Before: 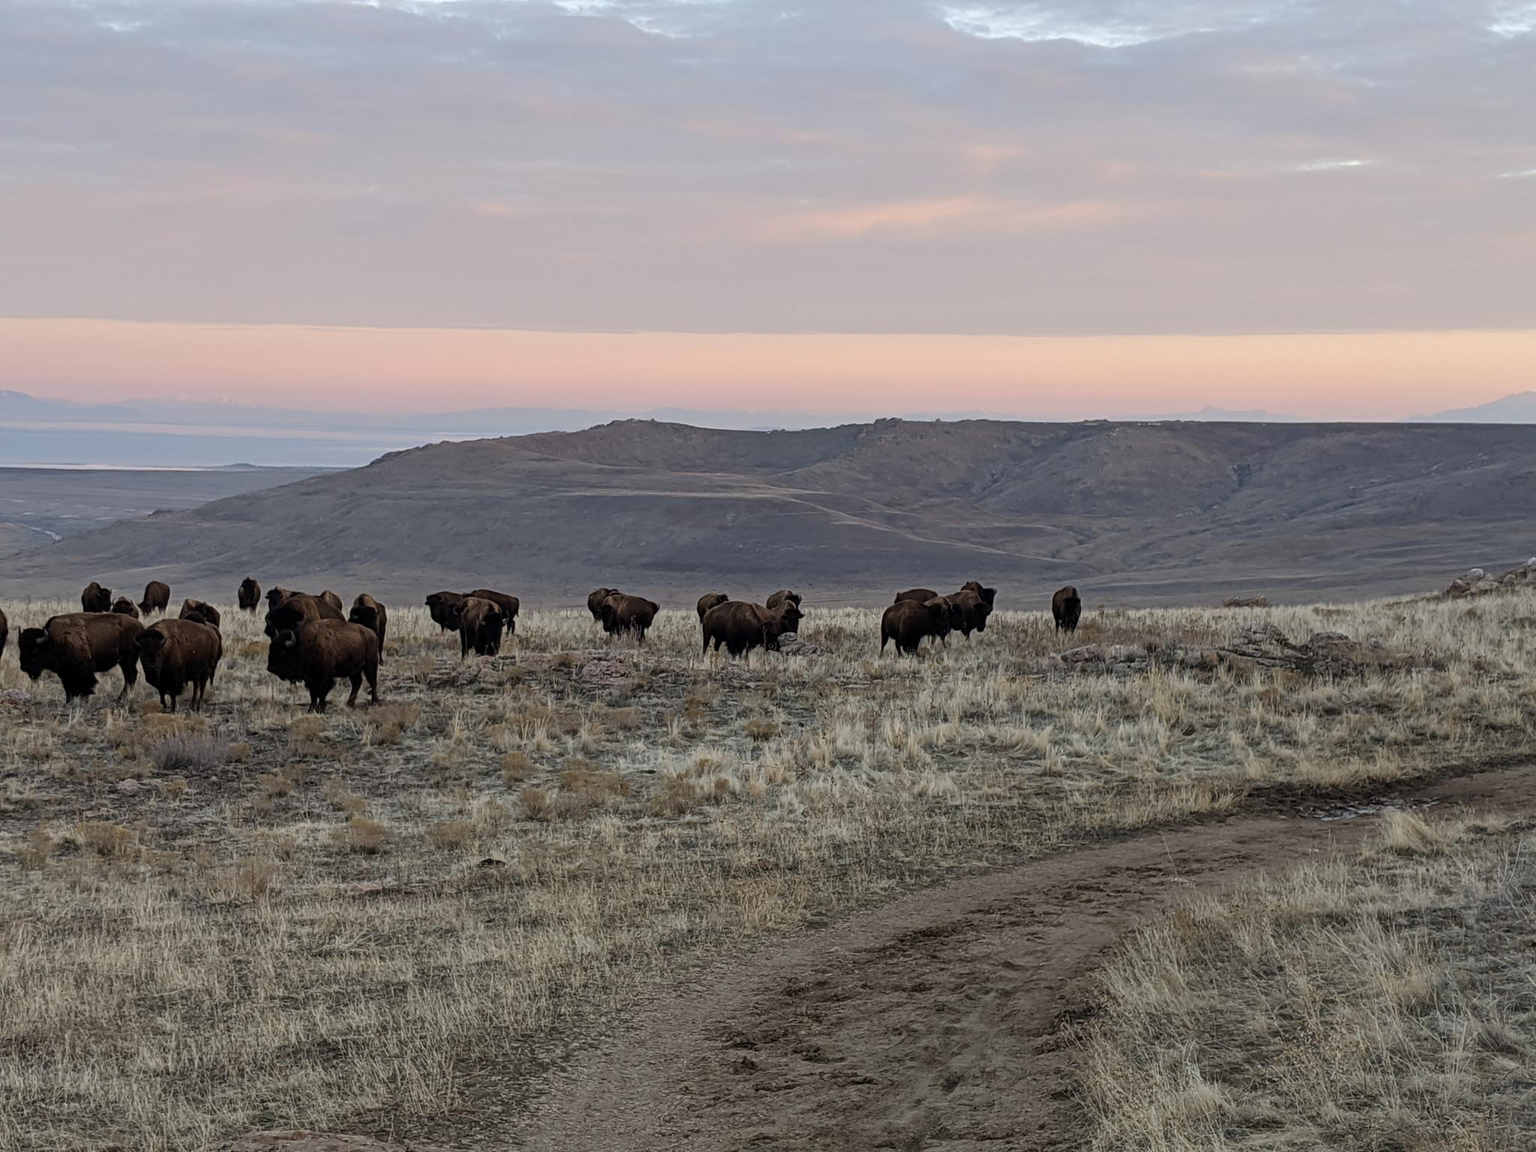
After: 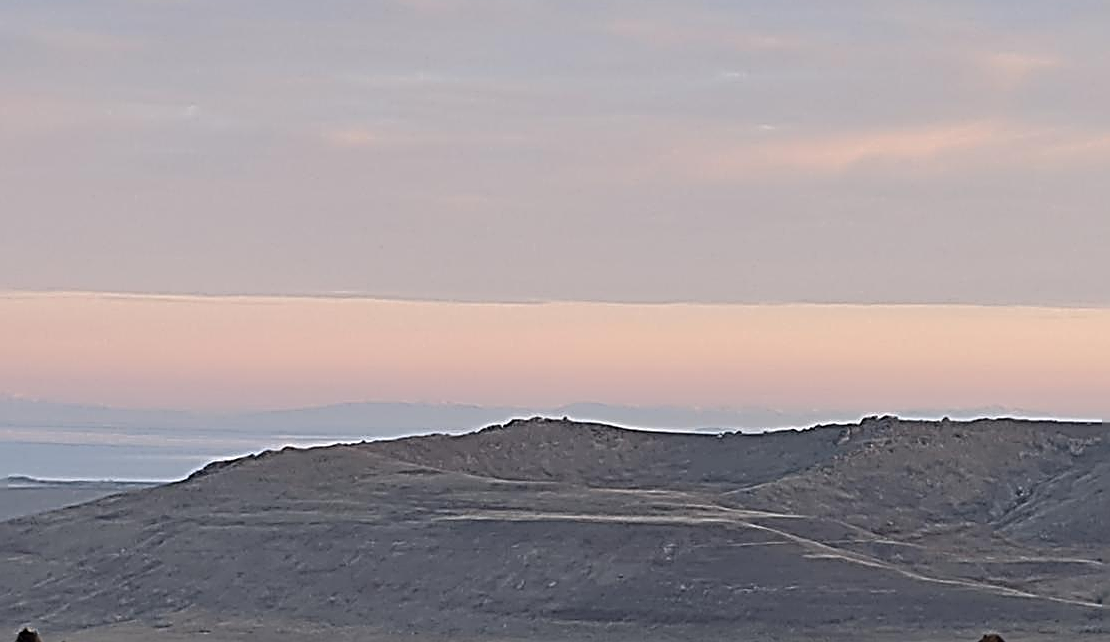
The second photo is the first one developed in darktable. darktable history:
sharpen: radius 3.183, amount 1.728
crop: left 14.935%, top 9.202%, right 30.826%, bottom 48.993%
